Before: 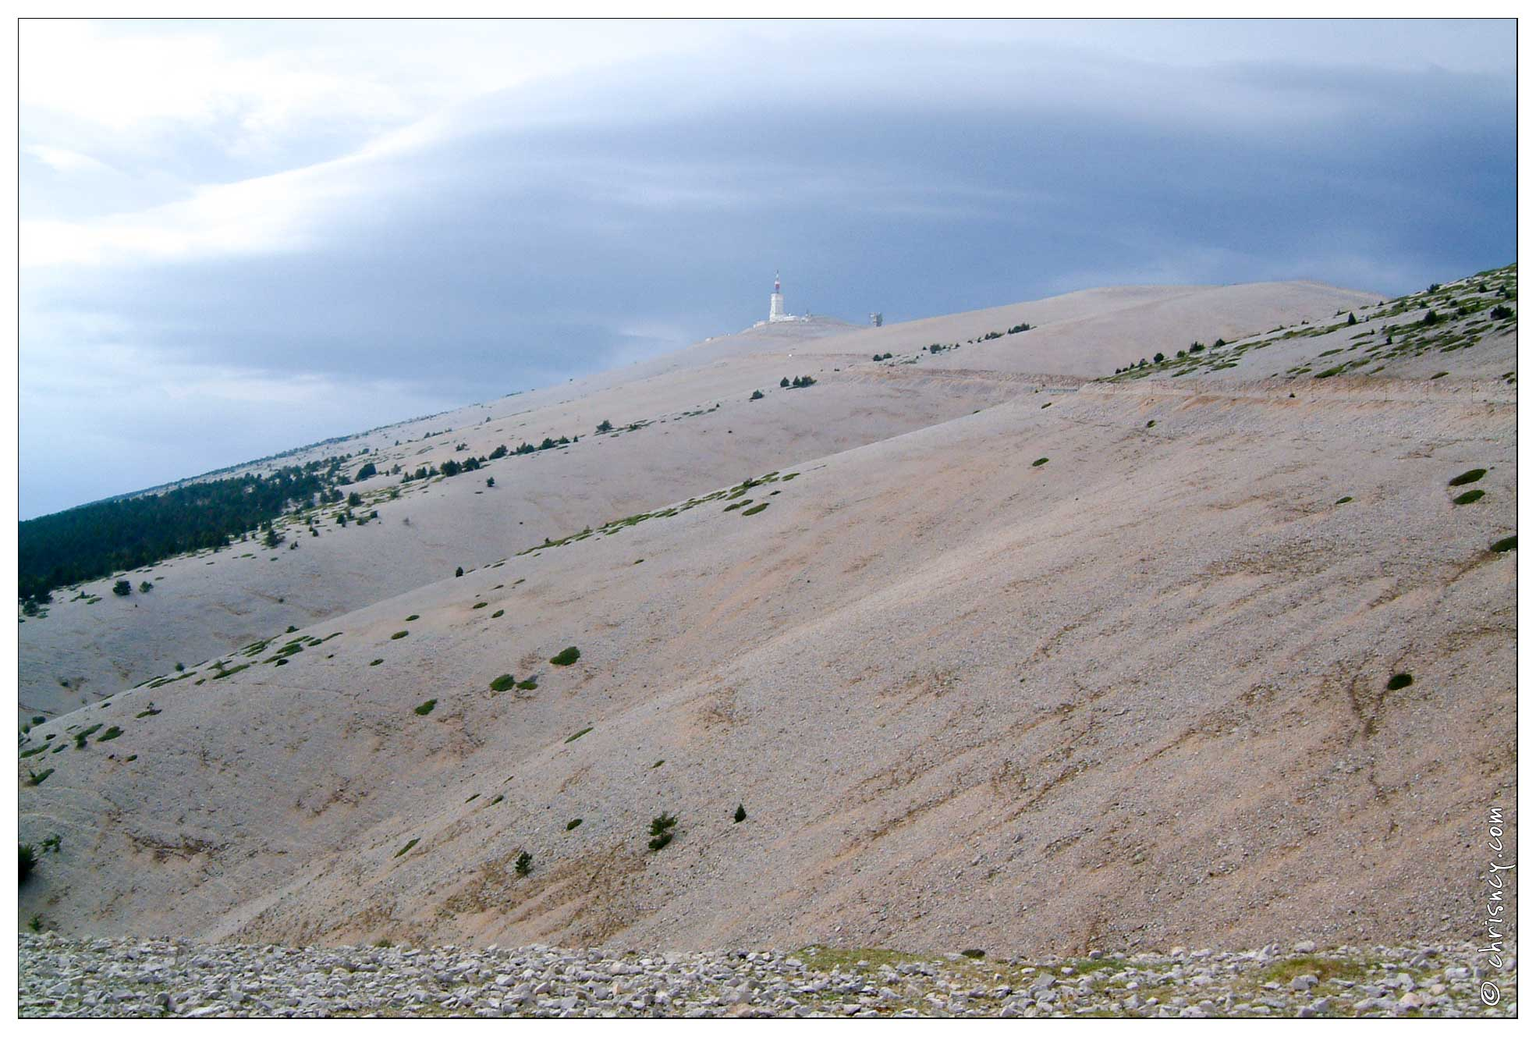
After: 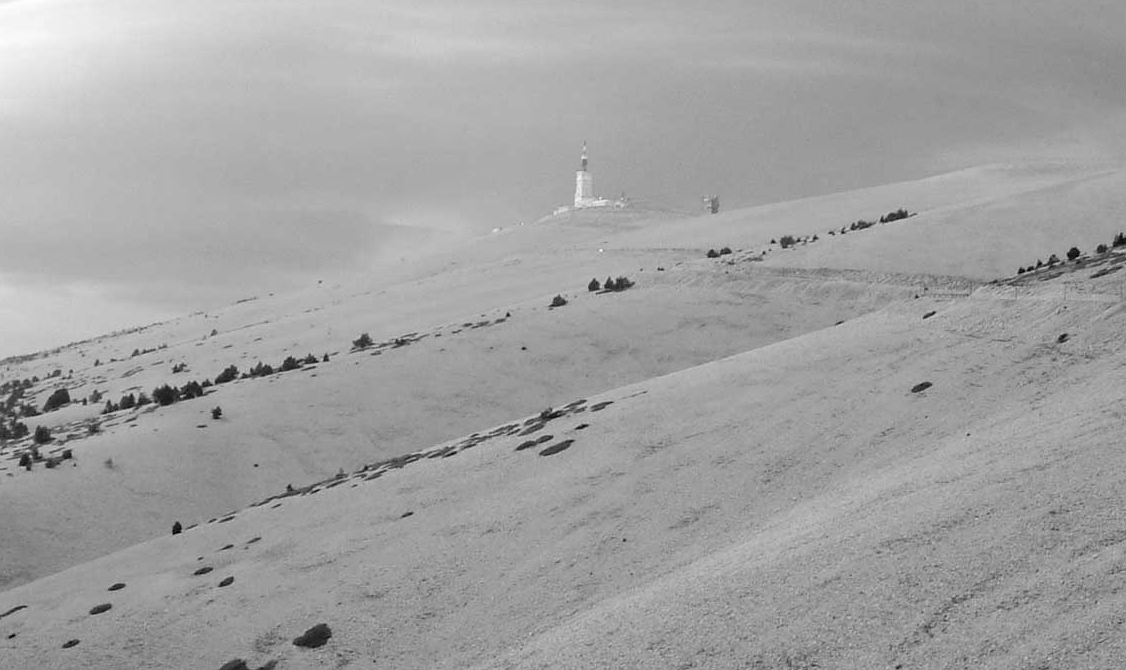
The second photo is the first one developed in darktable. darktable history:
monochrome: on, module defaults
crop: left 20.932%, top 15.471%, right 21.848%, bottom 34.081%
